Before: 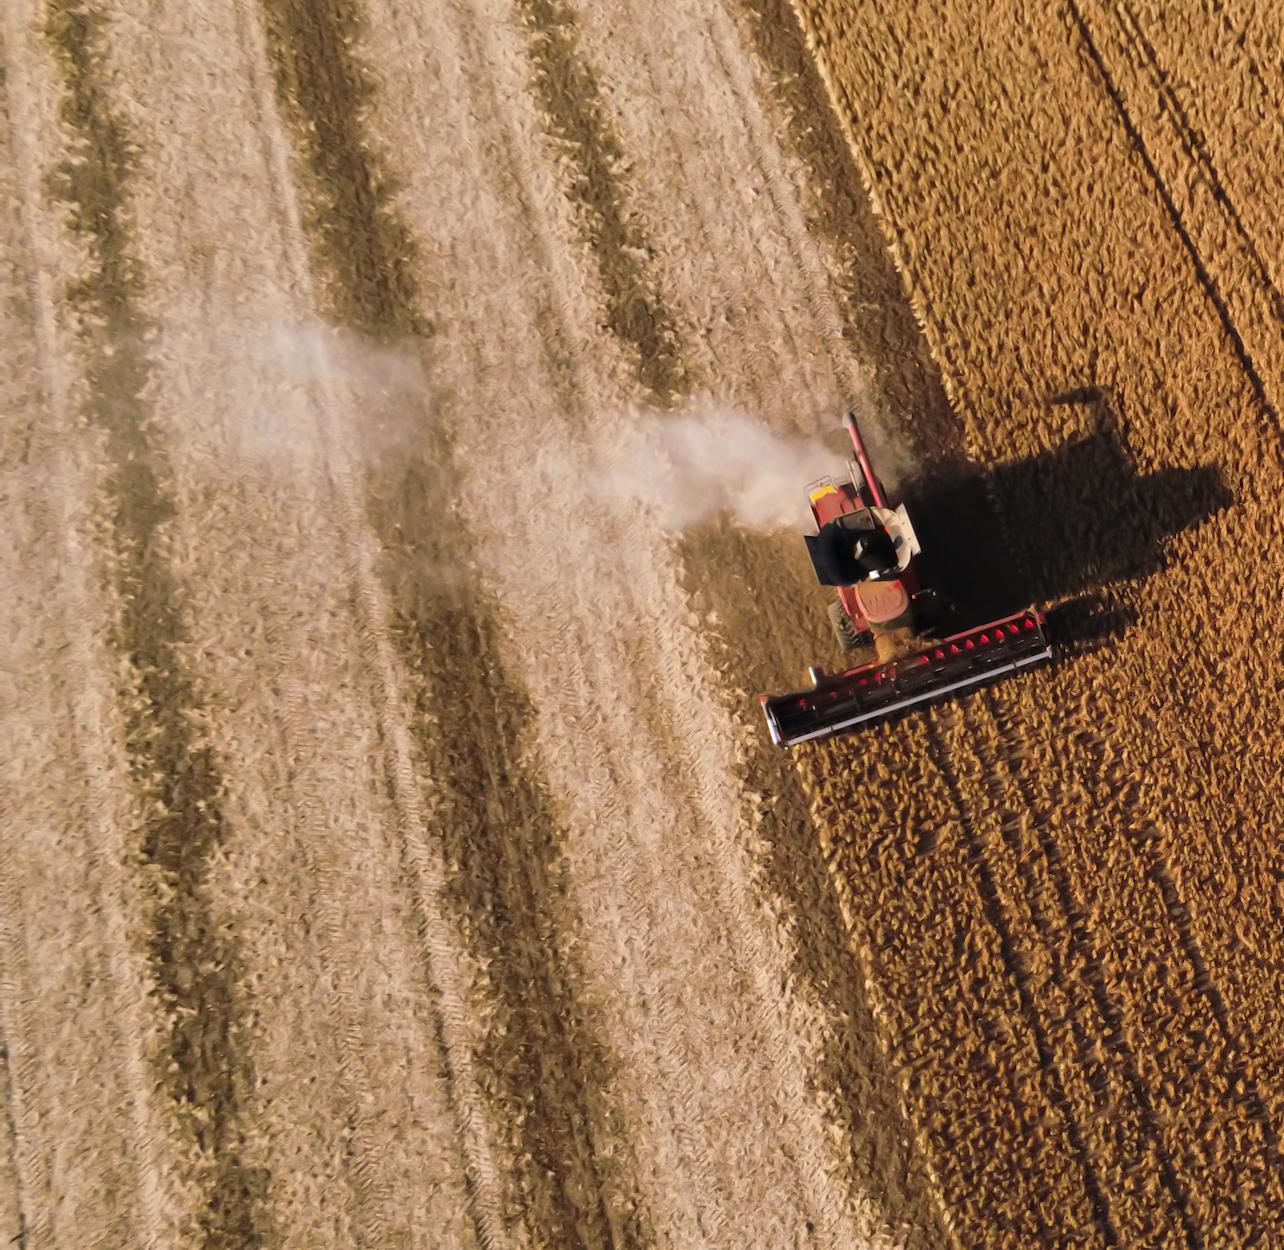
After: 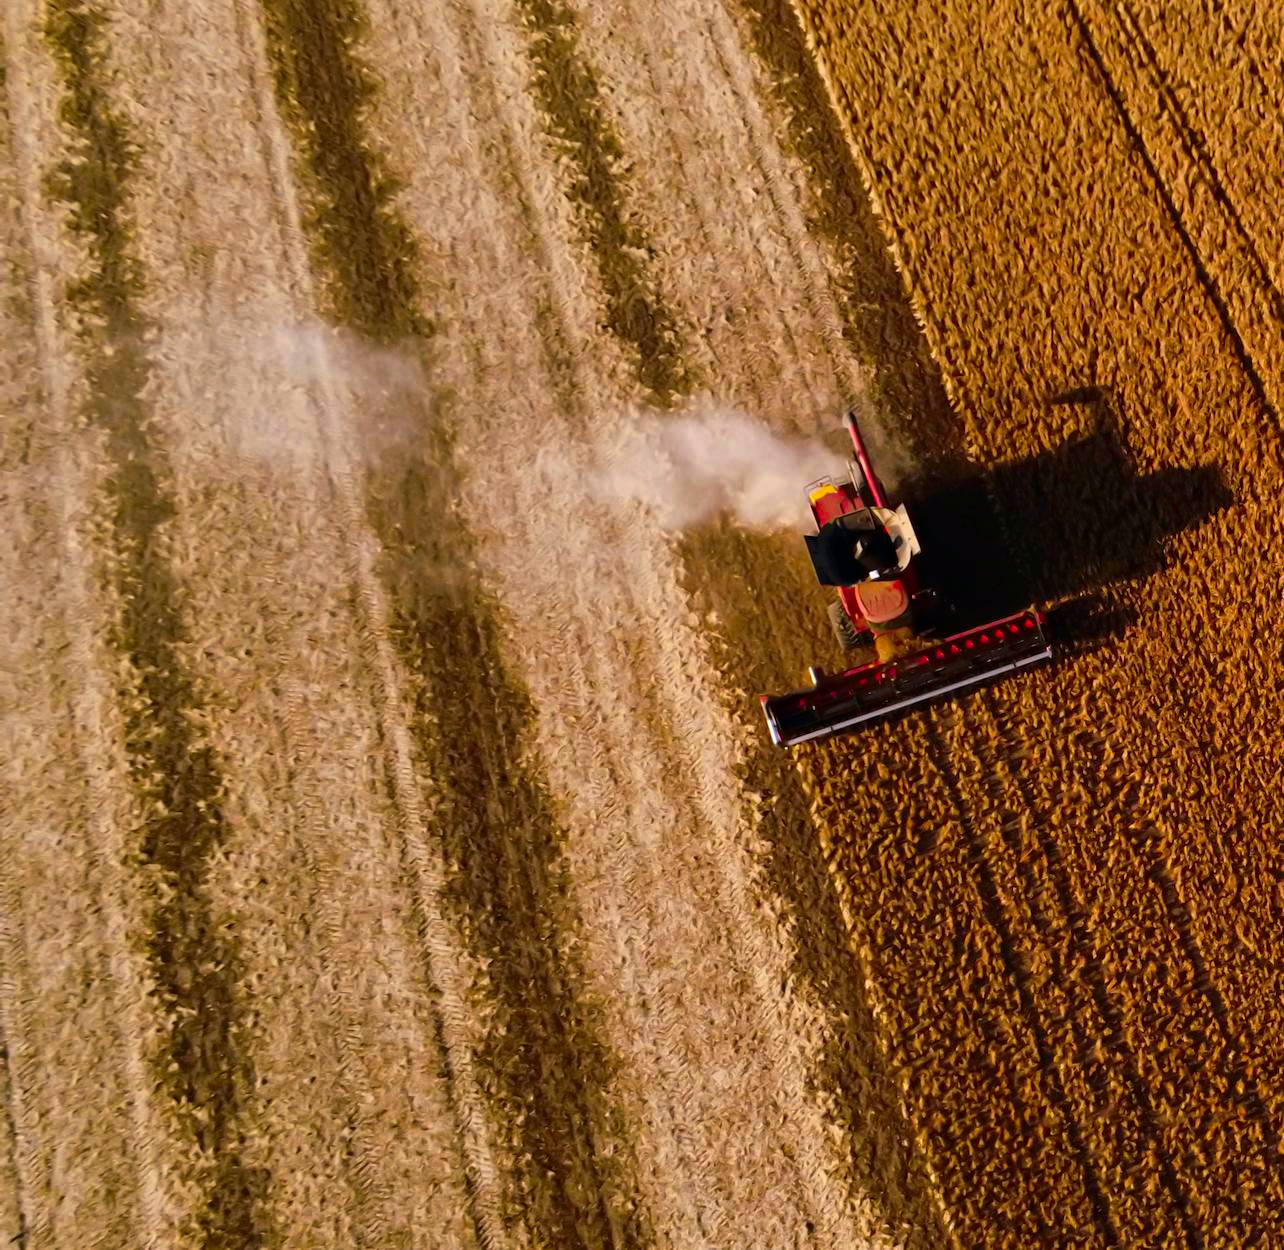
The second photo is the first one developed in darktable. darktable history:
color correction: highlights b* -0.044, saturation 1.15
contrast brightness saturation: contrast 0.115, brightness -0.125, saturation 0.204
haze removal: compatibility mode true, adaptive false
